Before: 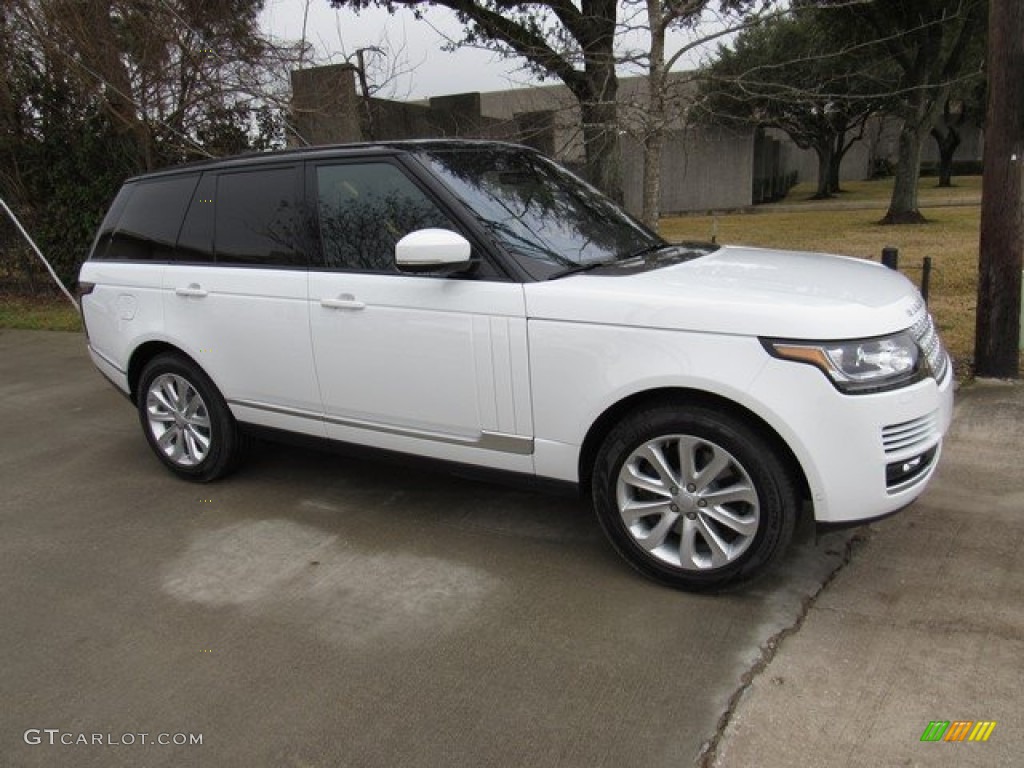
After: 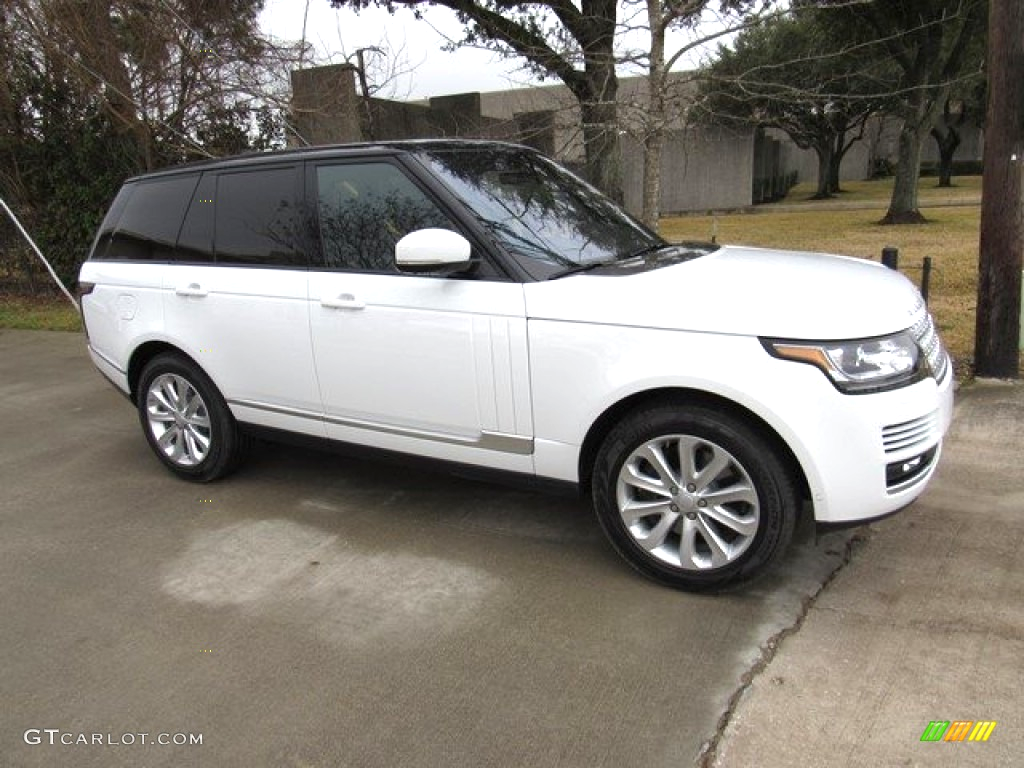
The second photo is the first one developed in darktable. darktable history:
exposure: exposure 0.631 EV, compensate highlight preservation false
